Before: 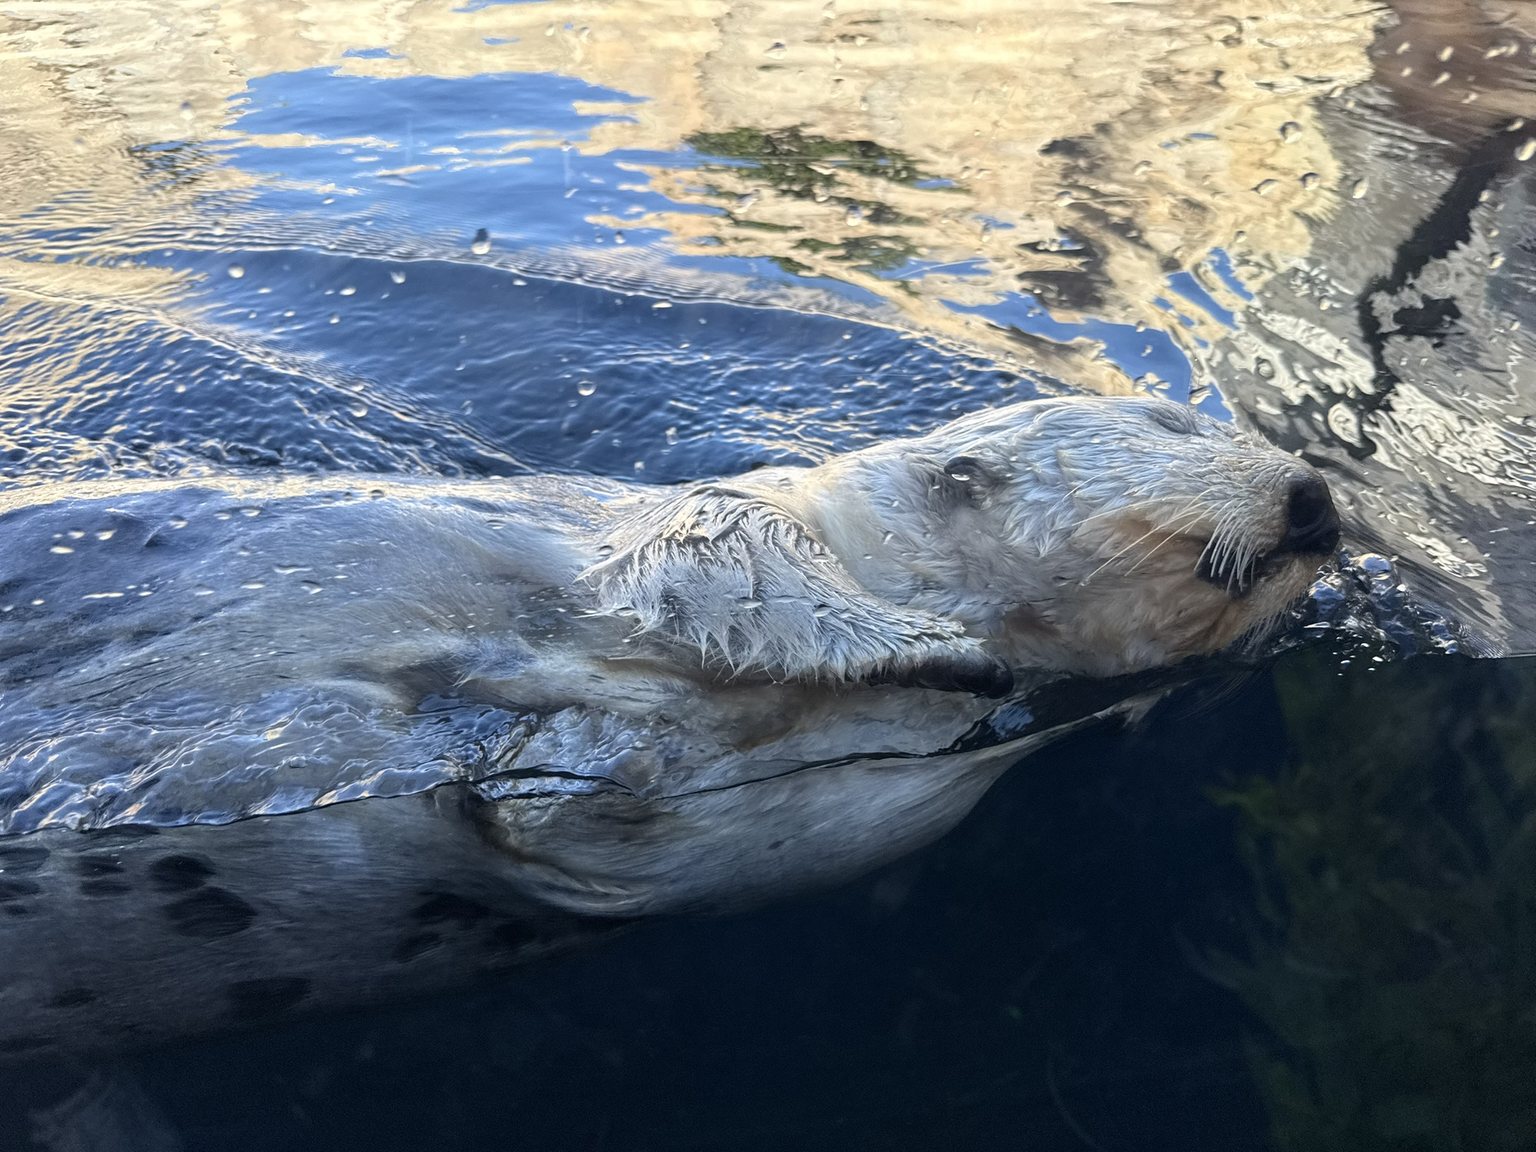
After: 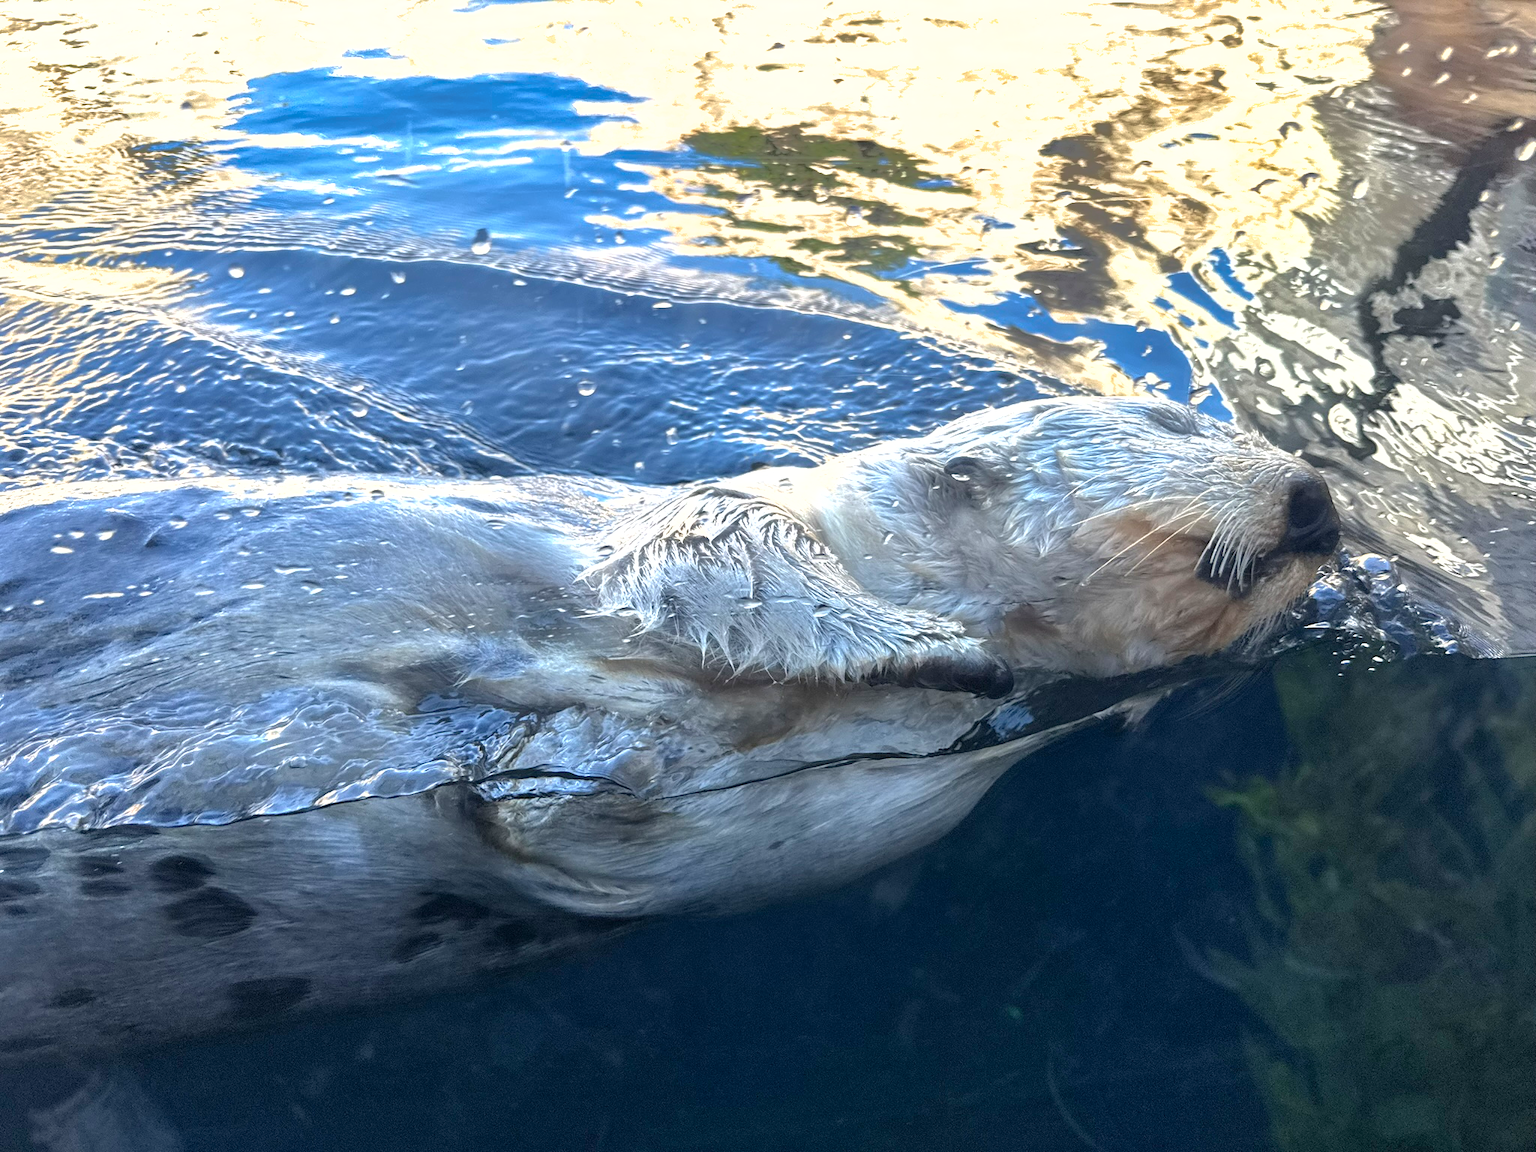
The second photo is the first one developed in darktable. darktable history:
exposure: exposure 0.7 EV, compensate highlight preservation false
shadows and highlights: shadows 40, highlights -60
